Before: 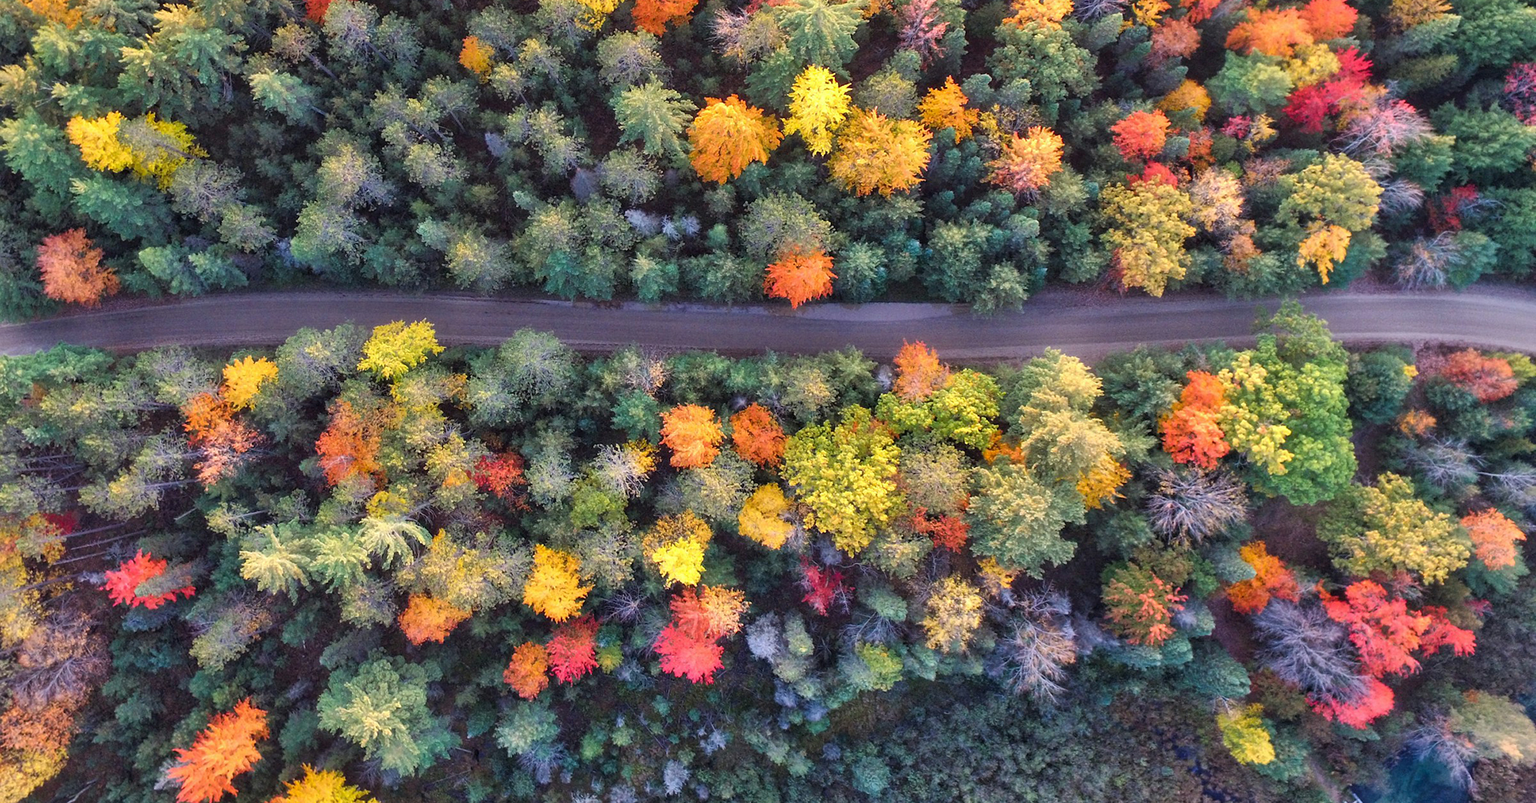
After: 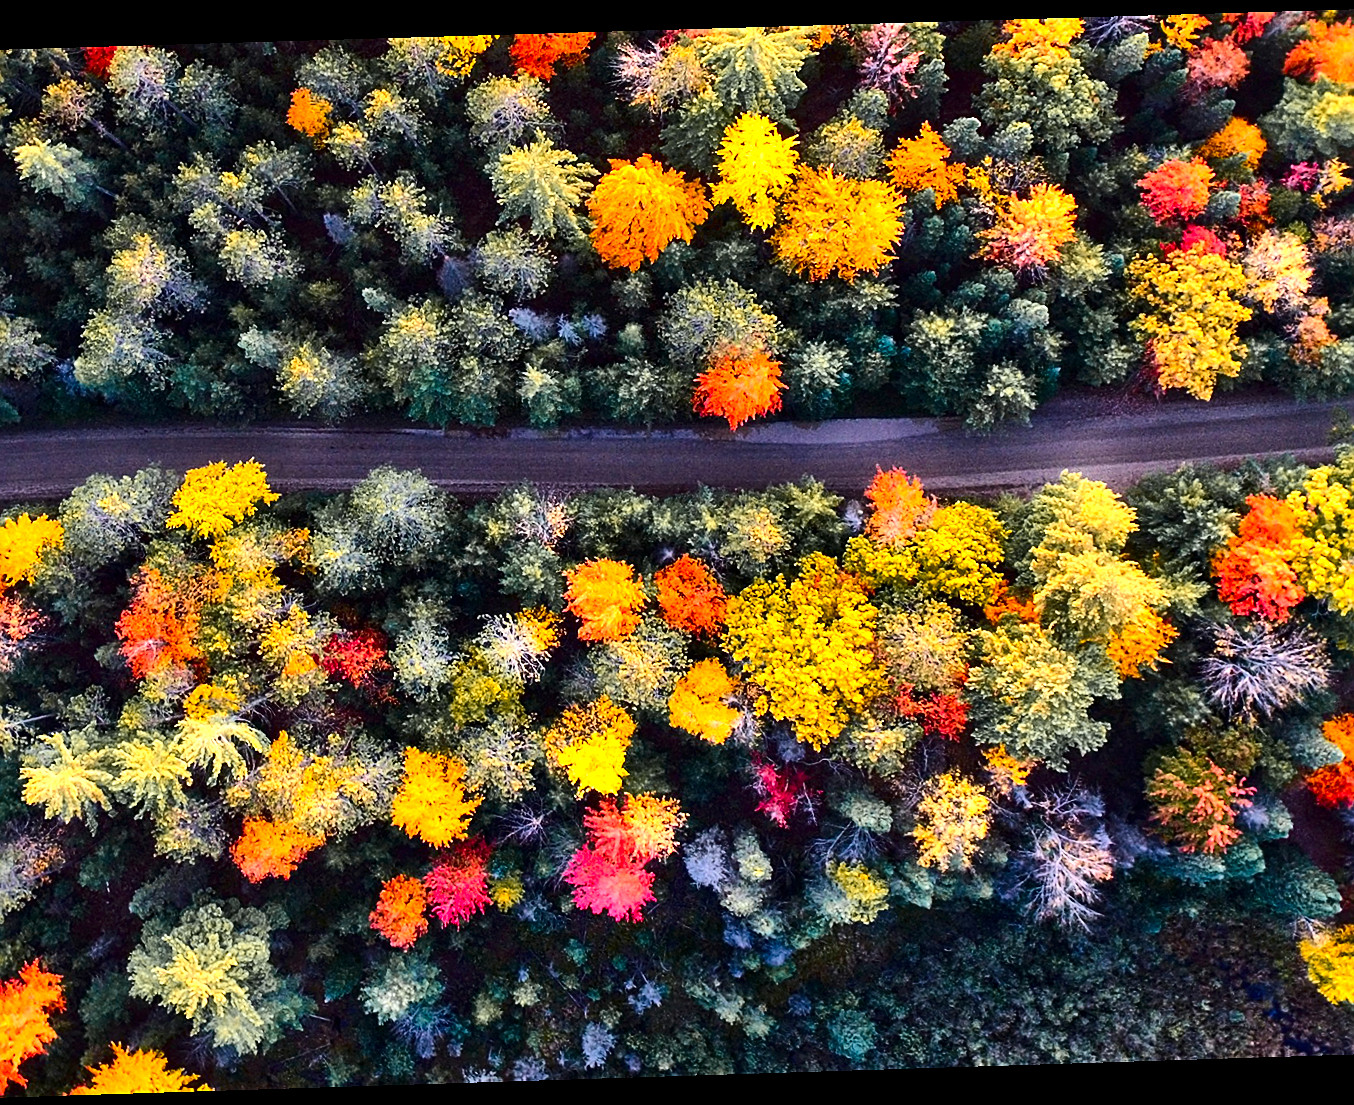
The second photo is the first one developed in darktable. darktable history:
color zones: curves: ch0 [(0, 0.499) (0.143, 0.5) (0.286, 0.5) (0.429, 0.476) (0.571, 0.284) (0.714, 0.243) (0.857, 0.449) (1, 0.499)]; ch1 [(0, 0.532) (0.143, 0.645) (0.286, 0.696) (0.429, 0.211) (0.571, 0.504) (0.714, 0.493) (0.857, 0.495) (1, 0.532)]; ch2 [(0, 0.5) (0.143, 0.5) (0.286, 0.427) (0.429, 0.324) (0.571, 0.5) (0.714, 0.5) (0.857, 0.5) (1, 0.5)]
contrast brightness saturation: contrast 0.21, brightness -0.11, saturation 0.21
crop and rotate: left 15.546%, right 17.787%
rotate and perspective: rotation -1.77°, lens shift (horizontal) 0.004, automatic cropping off
sharpen: on, module defaults
tone equalizer: -8 EV -0.75 EV, -7 EV -0.7 EV, -6 EV -0.6 EV, -5 EV -0.4 EV, -3 EV 0.4 EV, -2 EV 0.6 EV, -1 EV 0.7 EV, +0 EV 0.75 EV, edges refinement/feathering 500, mask exposure compensation -1.57 EV, preserve details no
white balance: red 1, blue 1
